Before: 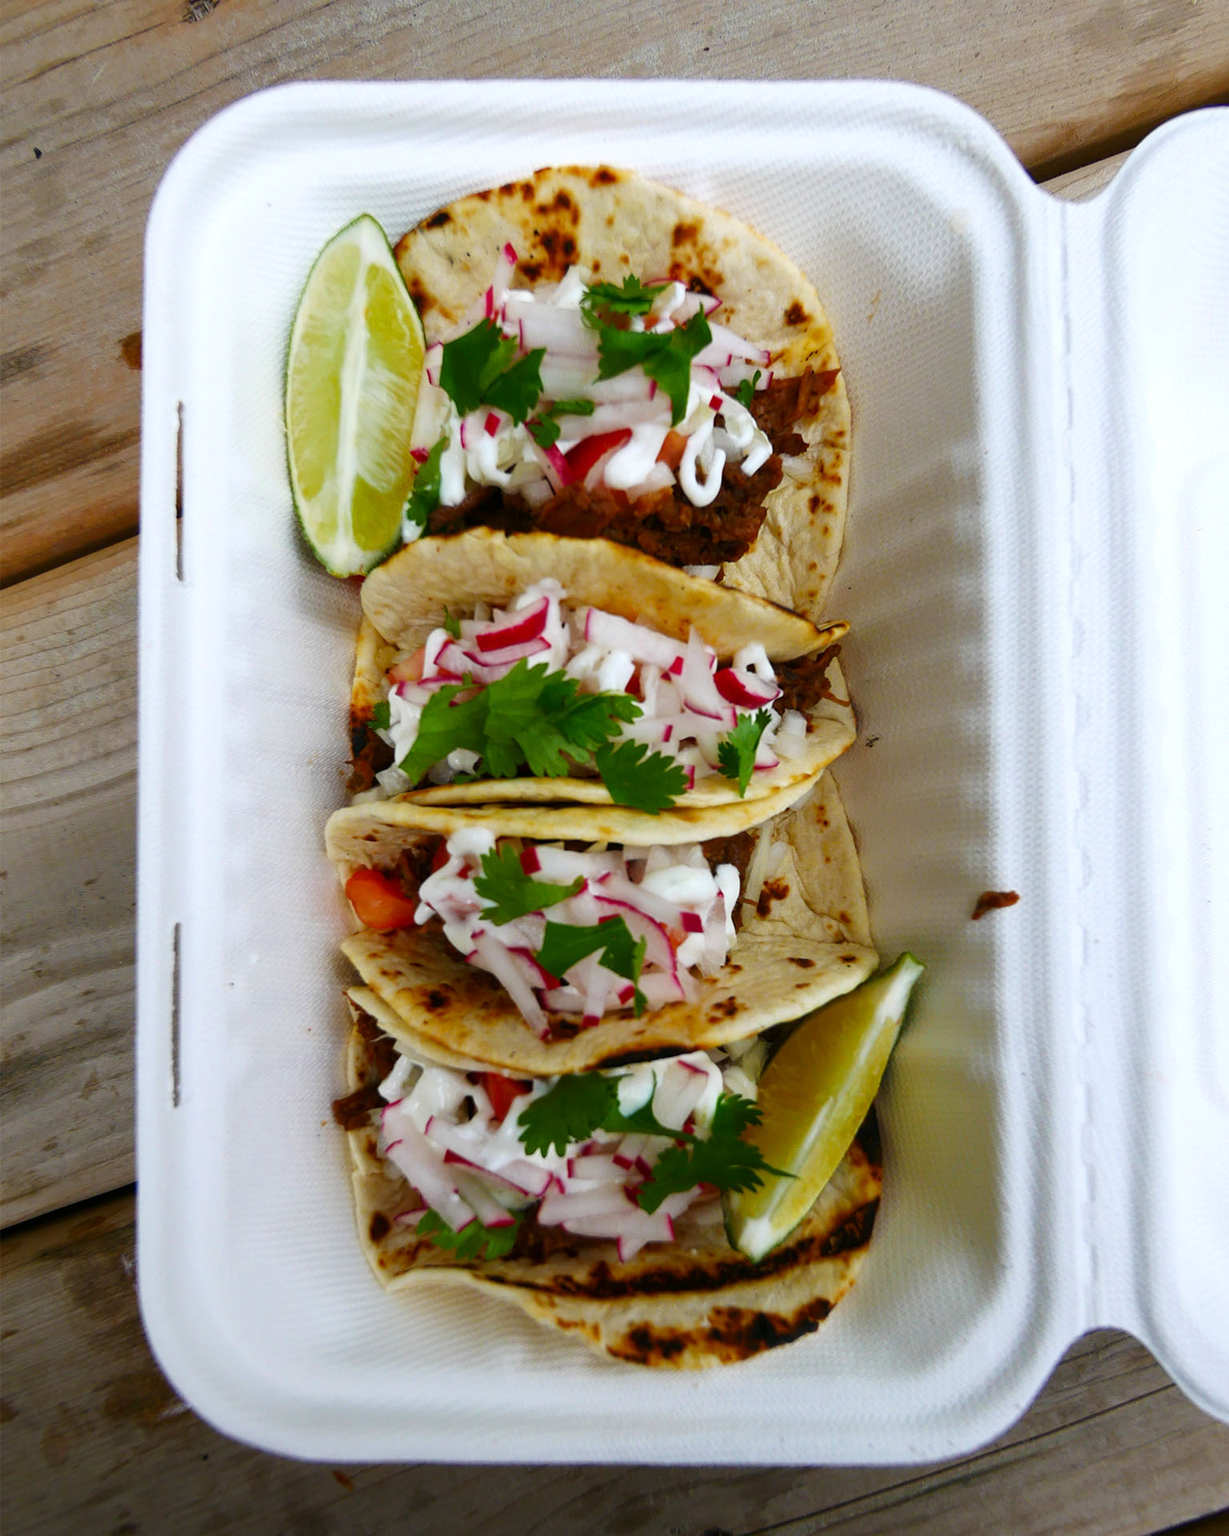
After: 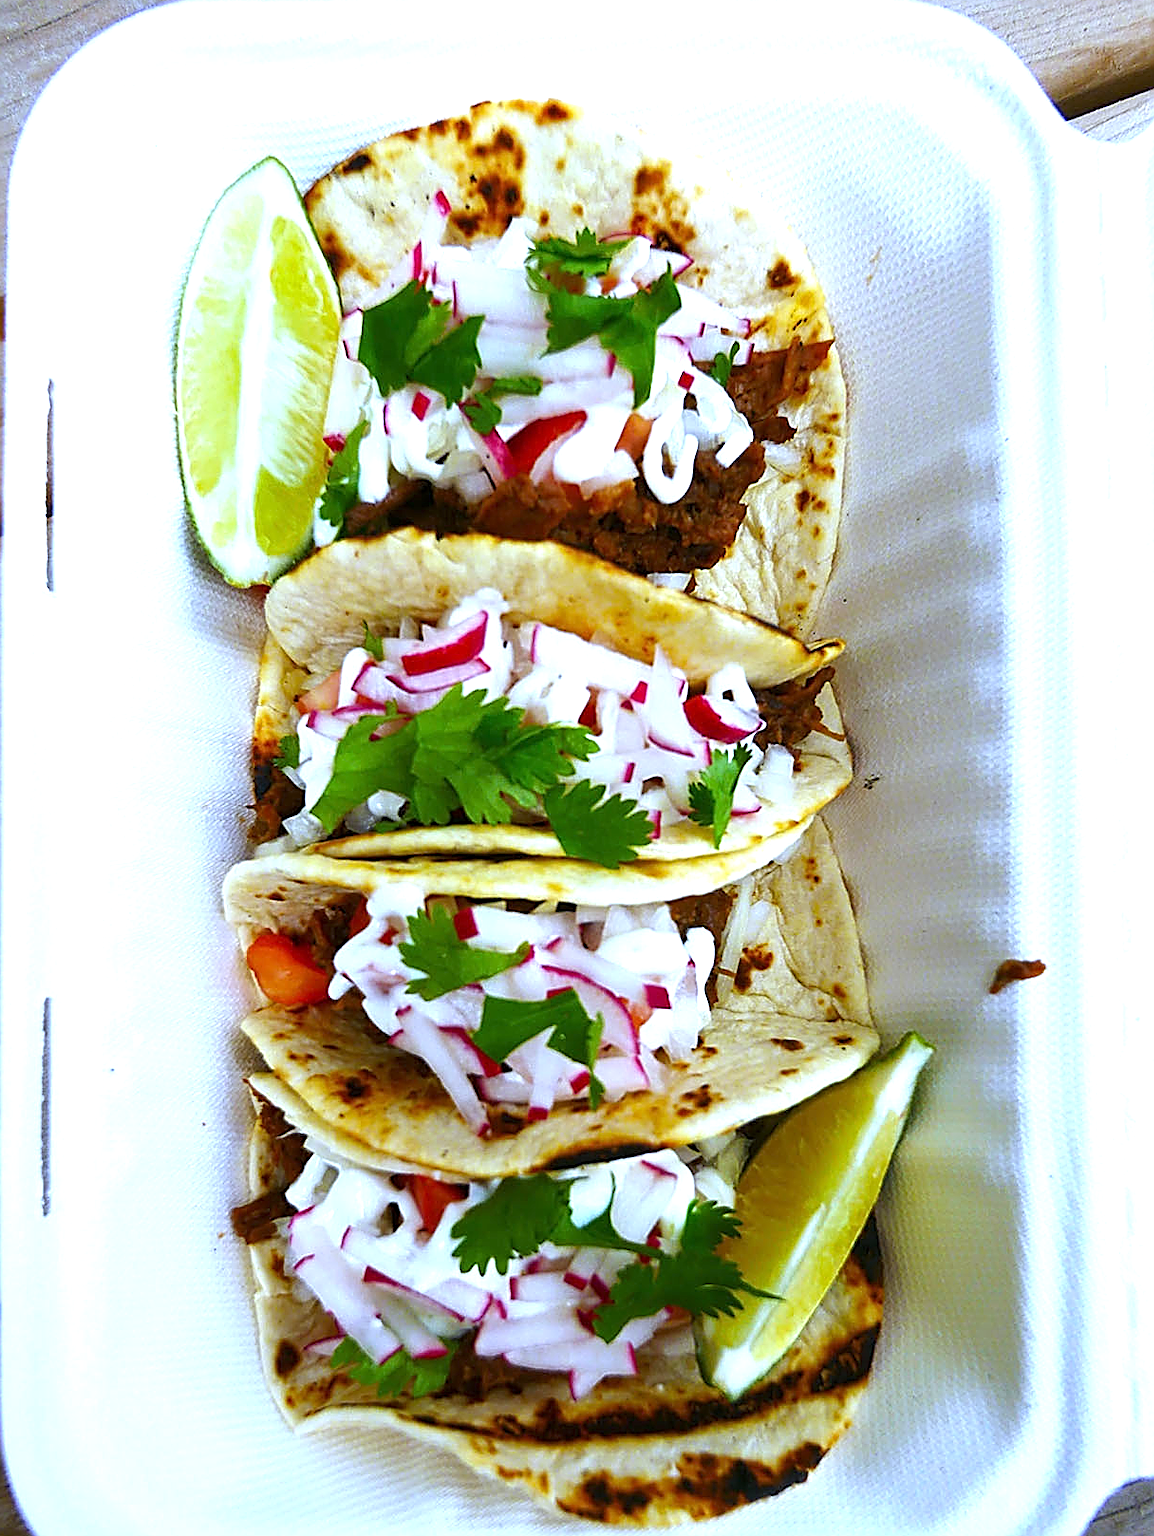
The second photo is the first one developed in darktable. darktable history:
white balance: red 0.871, blue 1.249
sharpen: radius 1.685, amount 1.294
exposure: exposure 0.999 EV, compensate highlight preservation false
crop: left 11.225%, top 5.381%, right 9.565%, bottom 10.314%
